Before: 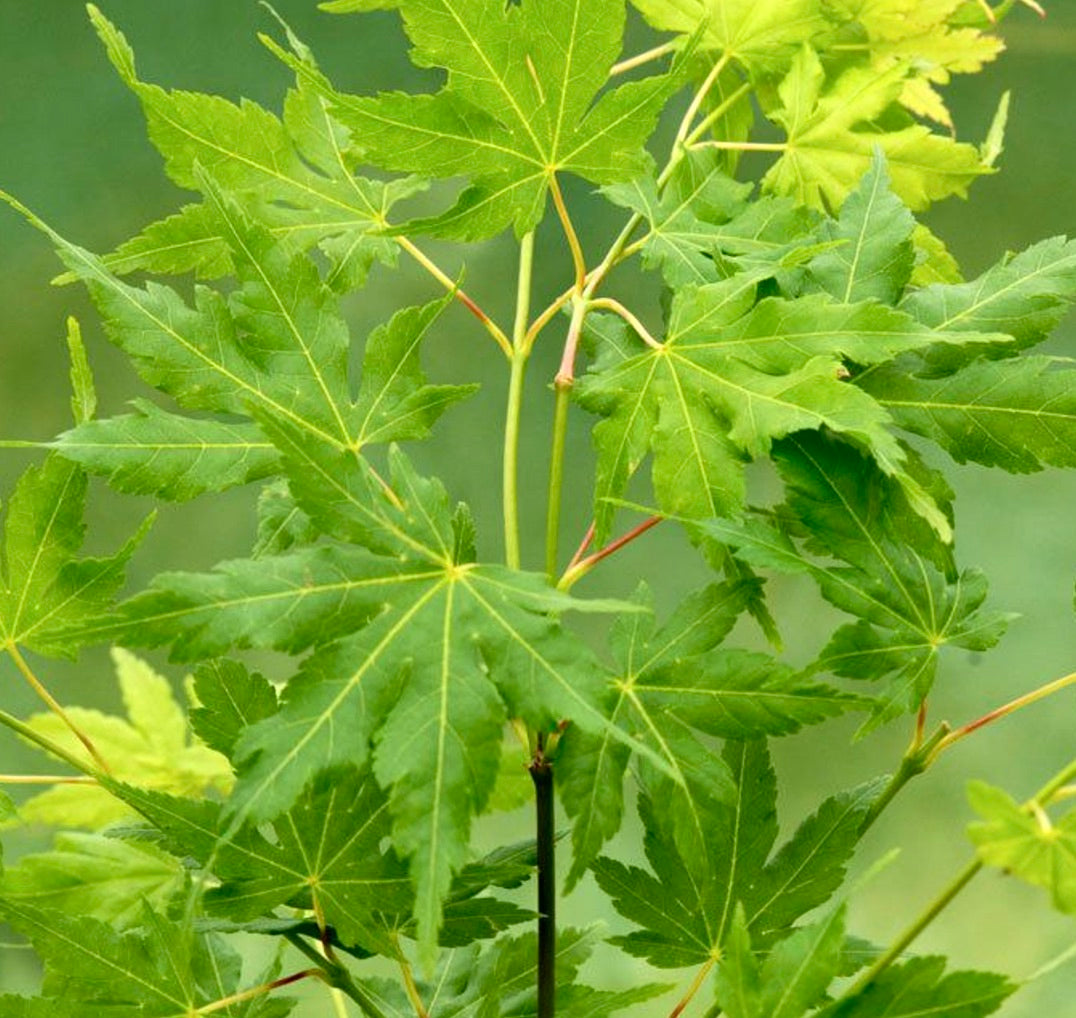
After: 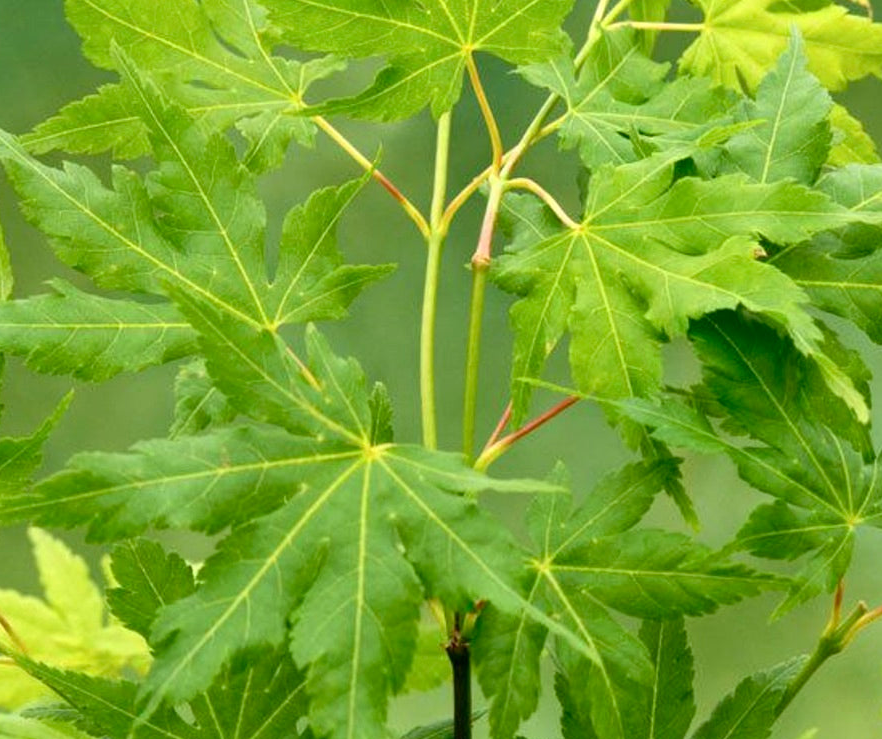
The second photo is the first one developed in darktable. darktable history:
crop: left 7.728%, top 11.873%, right 10.216%, bottom 15.473%
